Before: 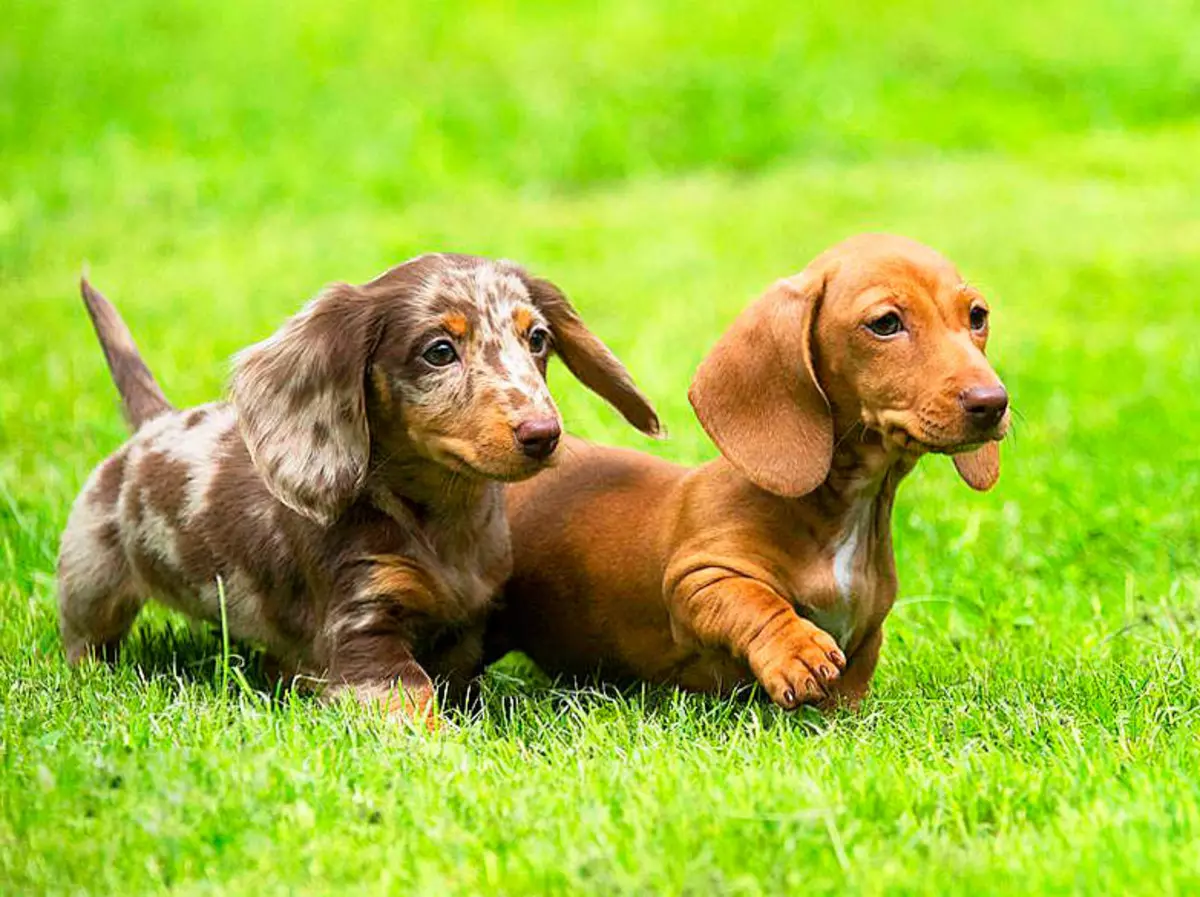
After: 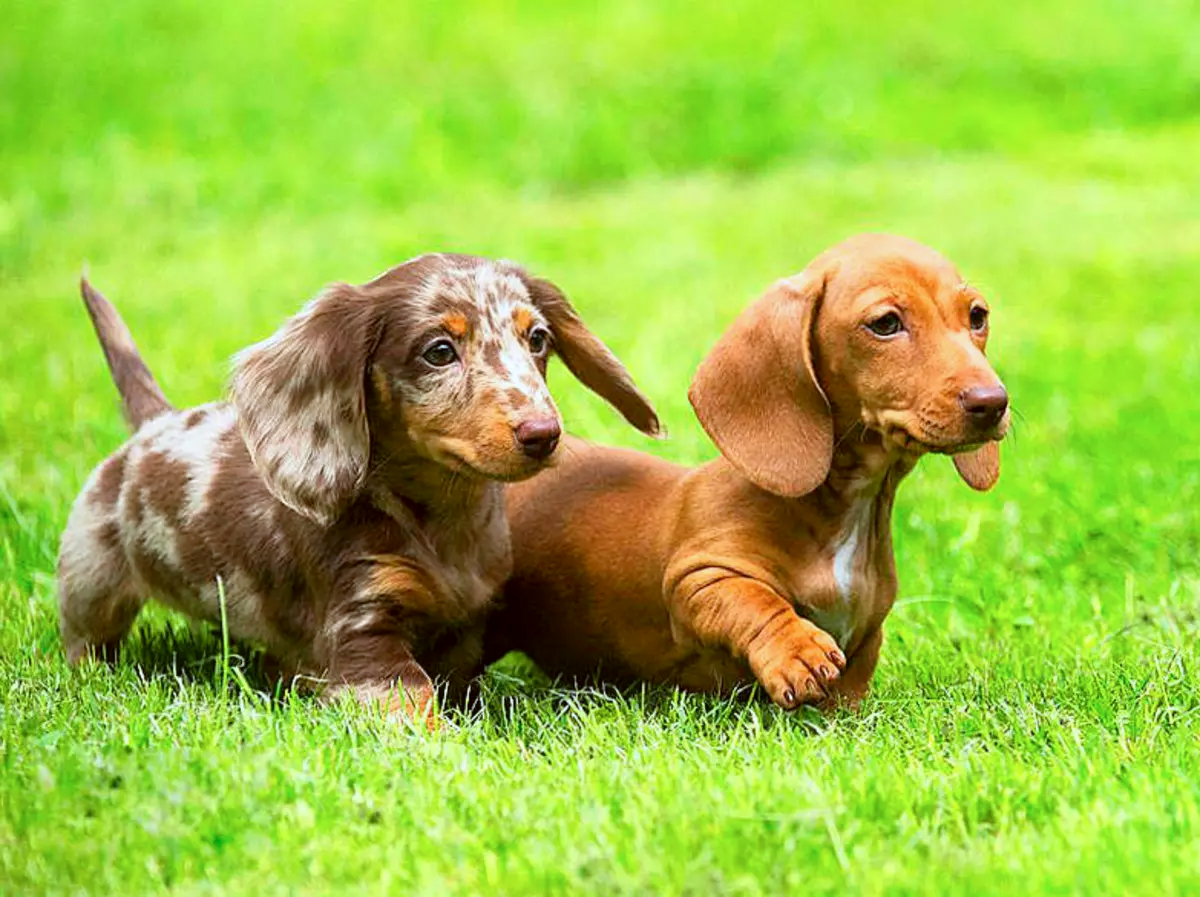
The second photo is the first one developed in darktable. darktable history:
color correction: highlights a* -3.38, highlights b* -6.4, shadows a* 3.01, shadows b* 5.5
